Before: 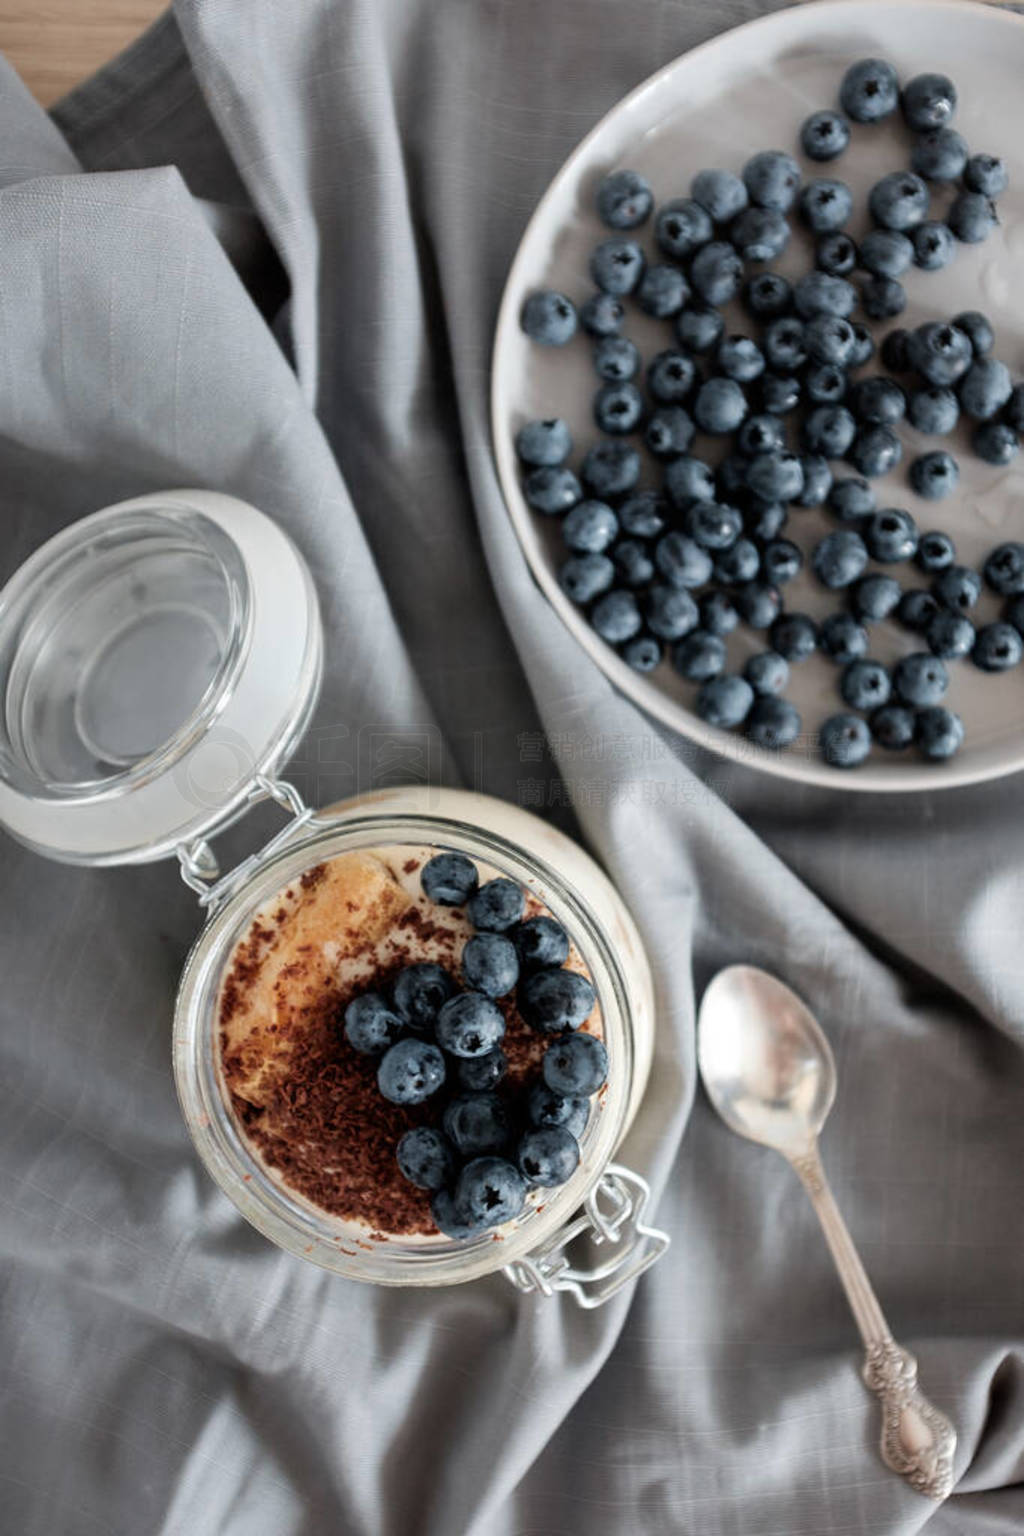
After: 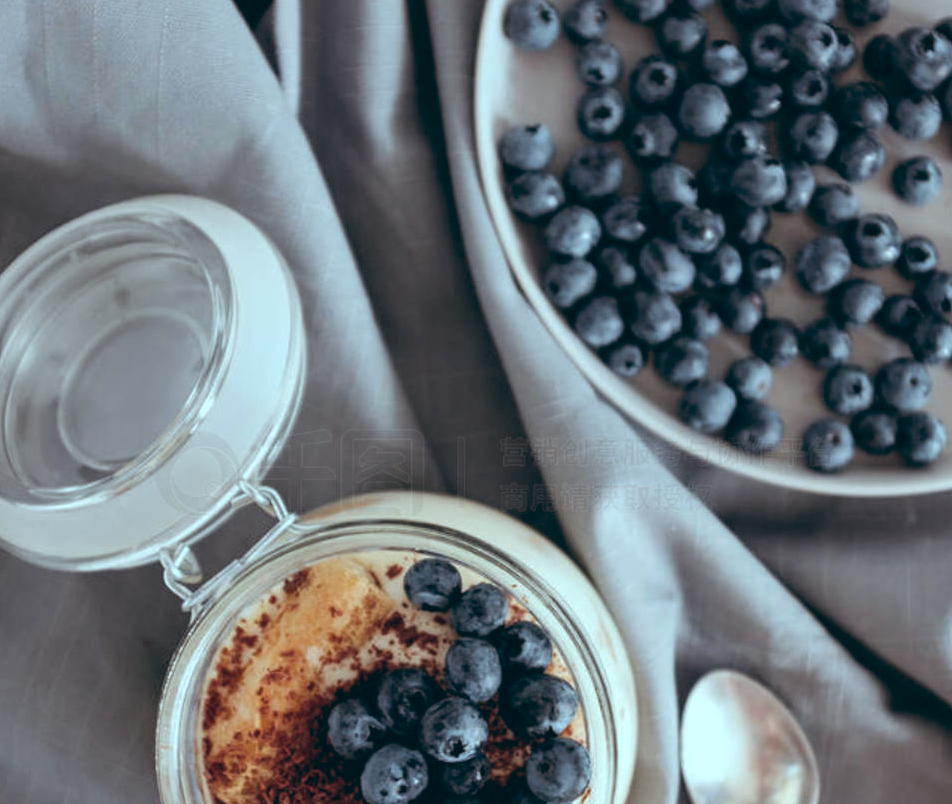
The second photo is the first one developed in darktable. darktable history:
color balance: lift [1.003, 0.993, 1.001, 1.007], gamma [1.018, 1.072, 0.959, 0.928], gain [0.974, 0.873, 1.031, 1.127]
crop: left 1.744%, top 19.225%, right 5.069%, bottom 28.357%
